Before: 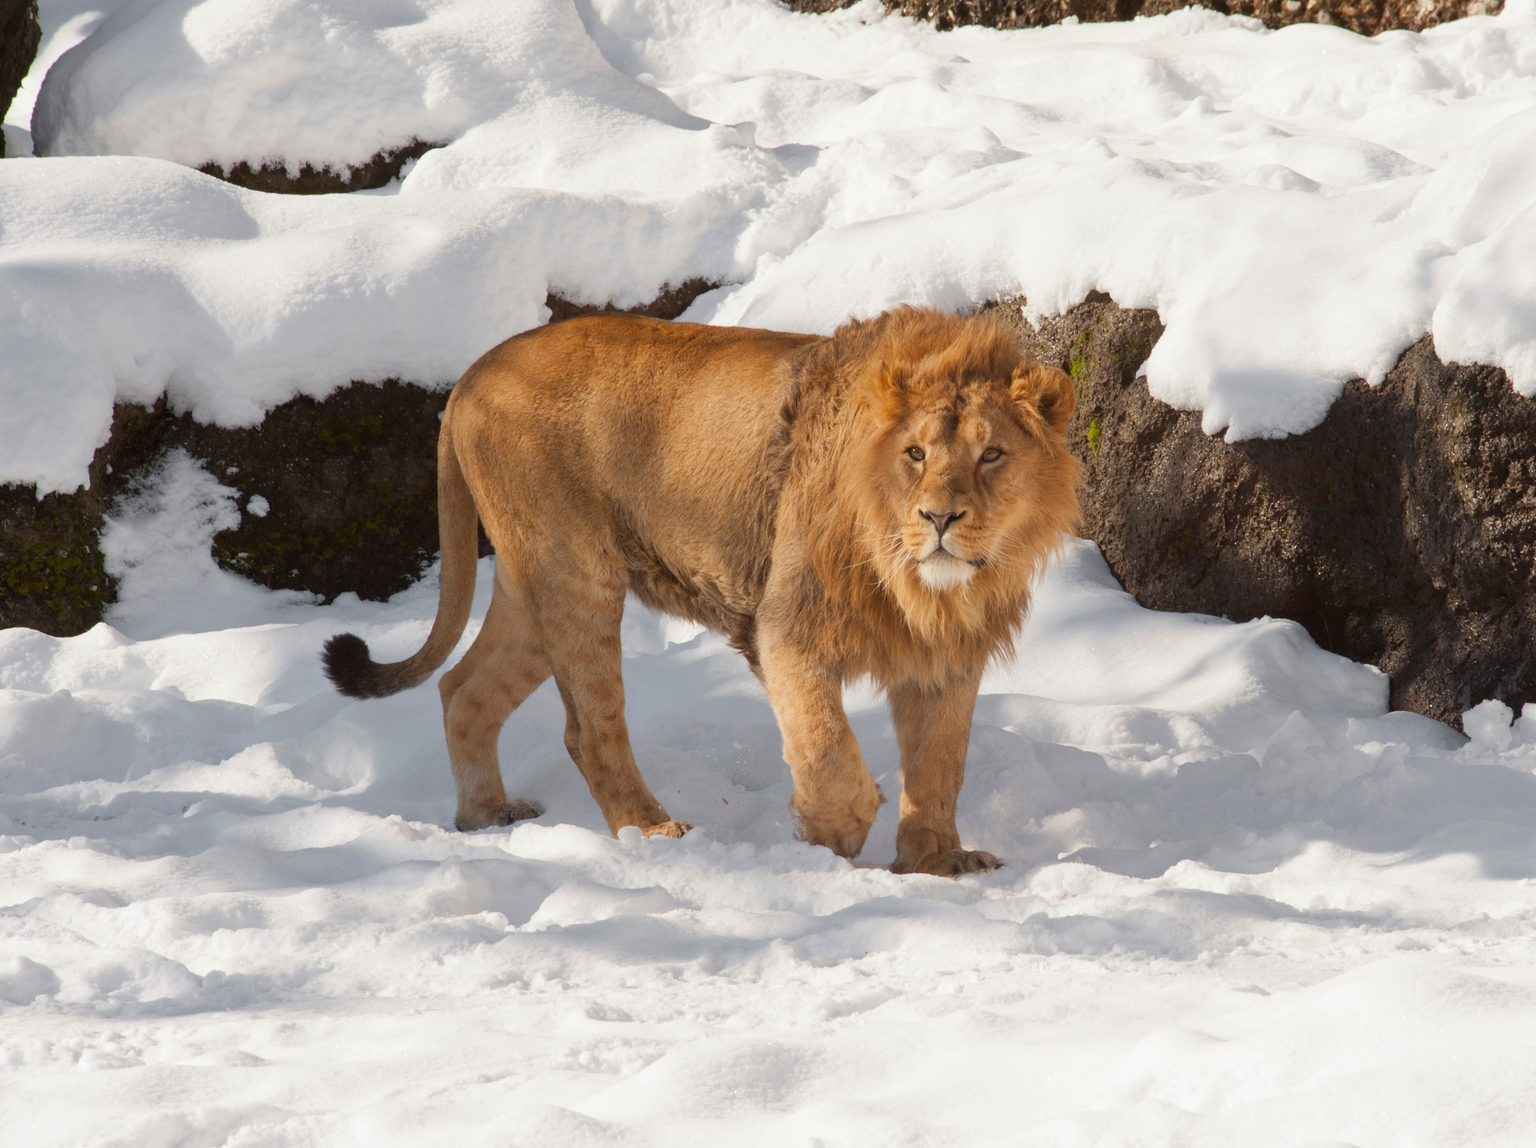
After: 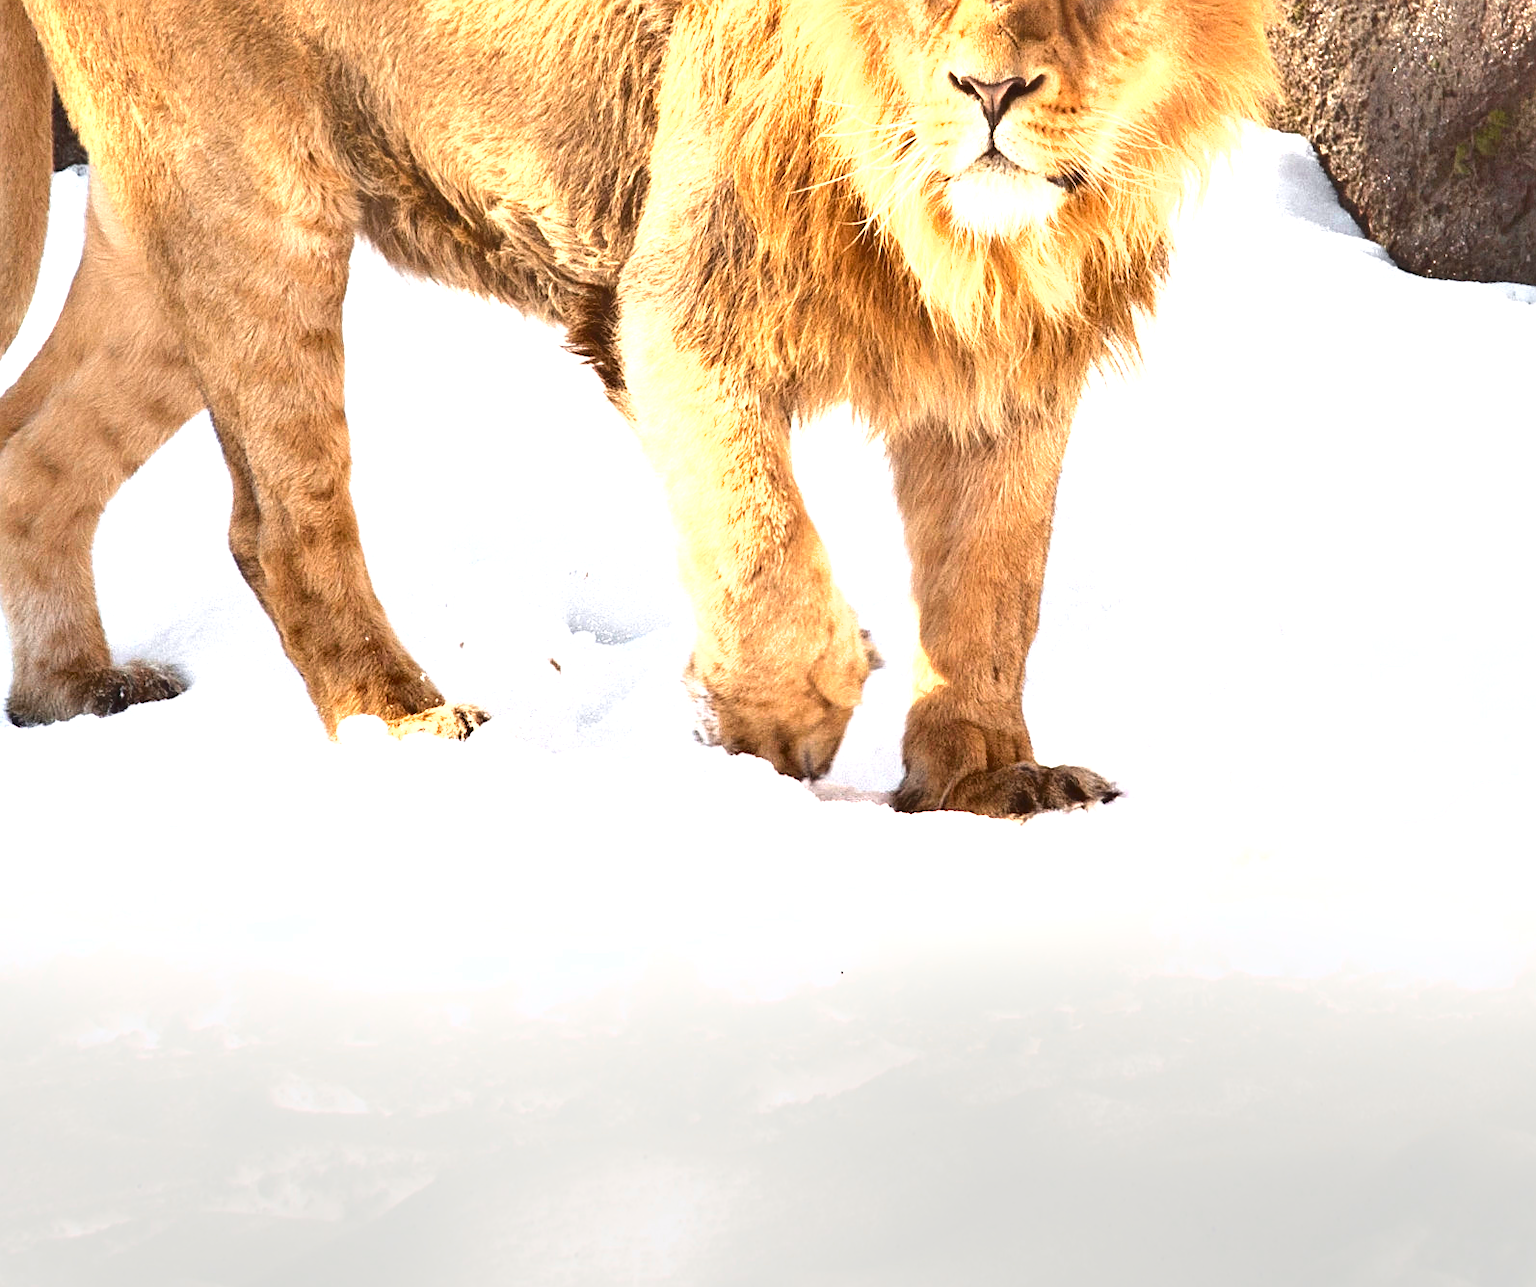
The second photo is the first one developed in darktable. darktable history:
exposure: exposure 1.996 EV, compensate highlight preservation false
shadows and highlights: shadows -88.25, highlights -37.44, soften with gaussian
crop: left 29.431%, top 41.29%, right 21.298%, bottom 3.467%
sharpen: amount 0.499
